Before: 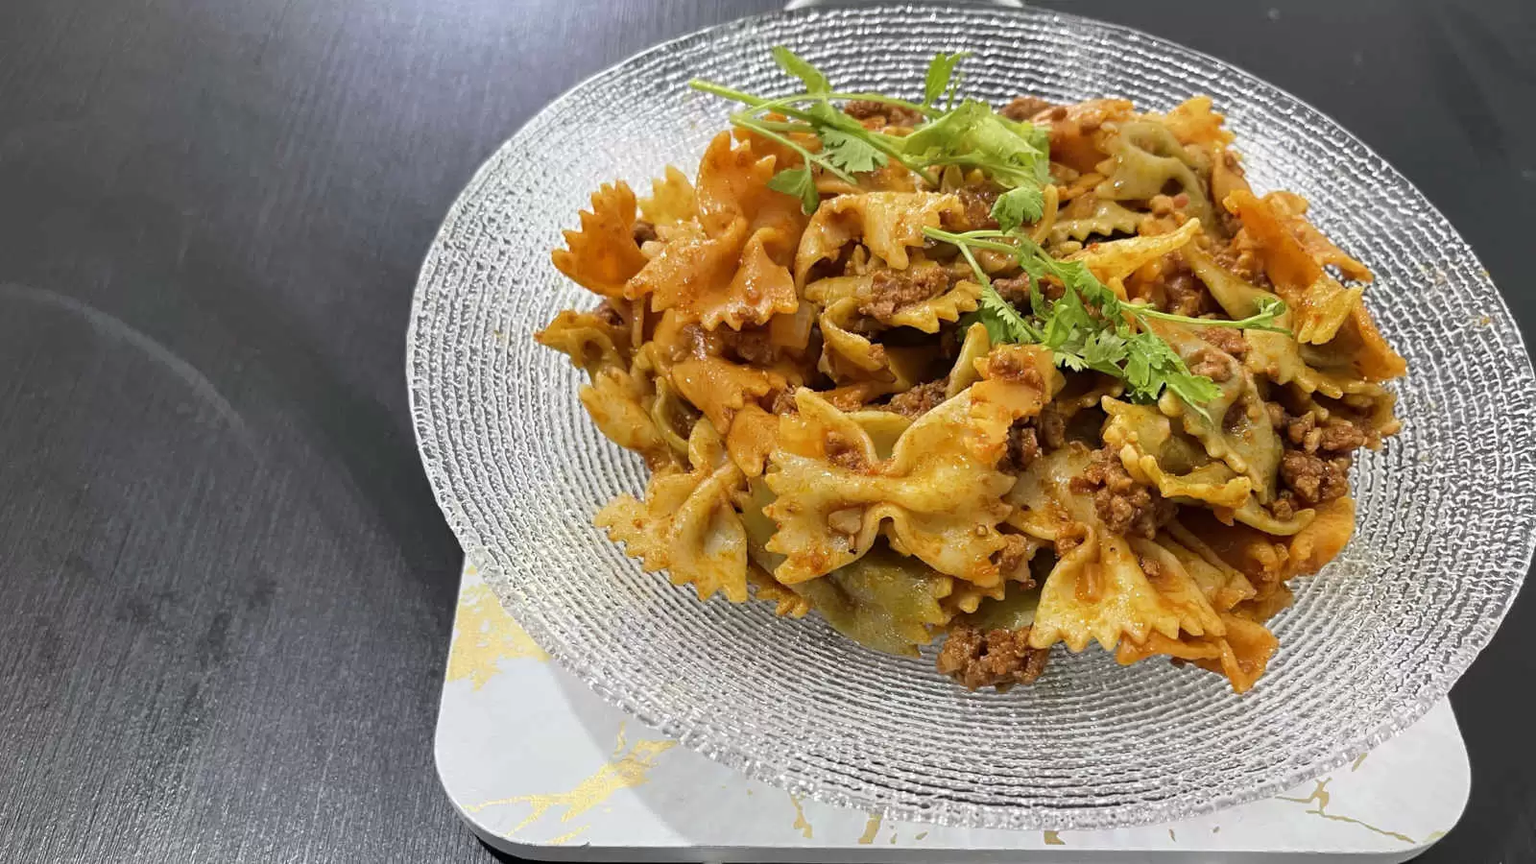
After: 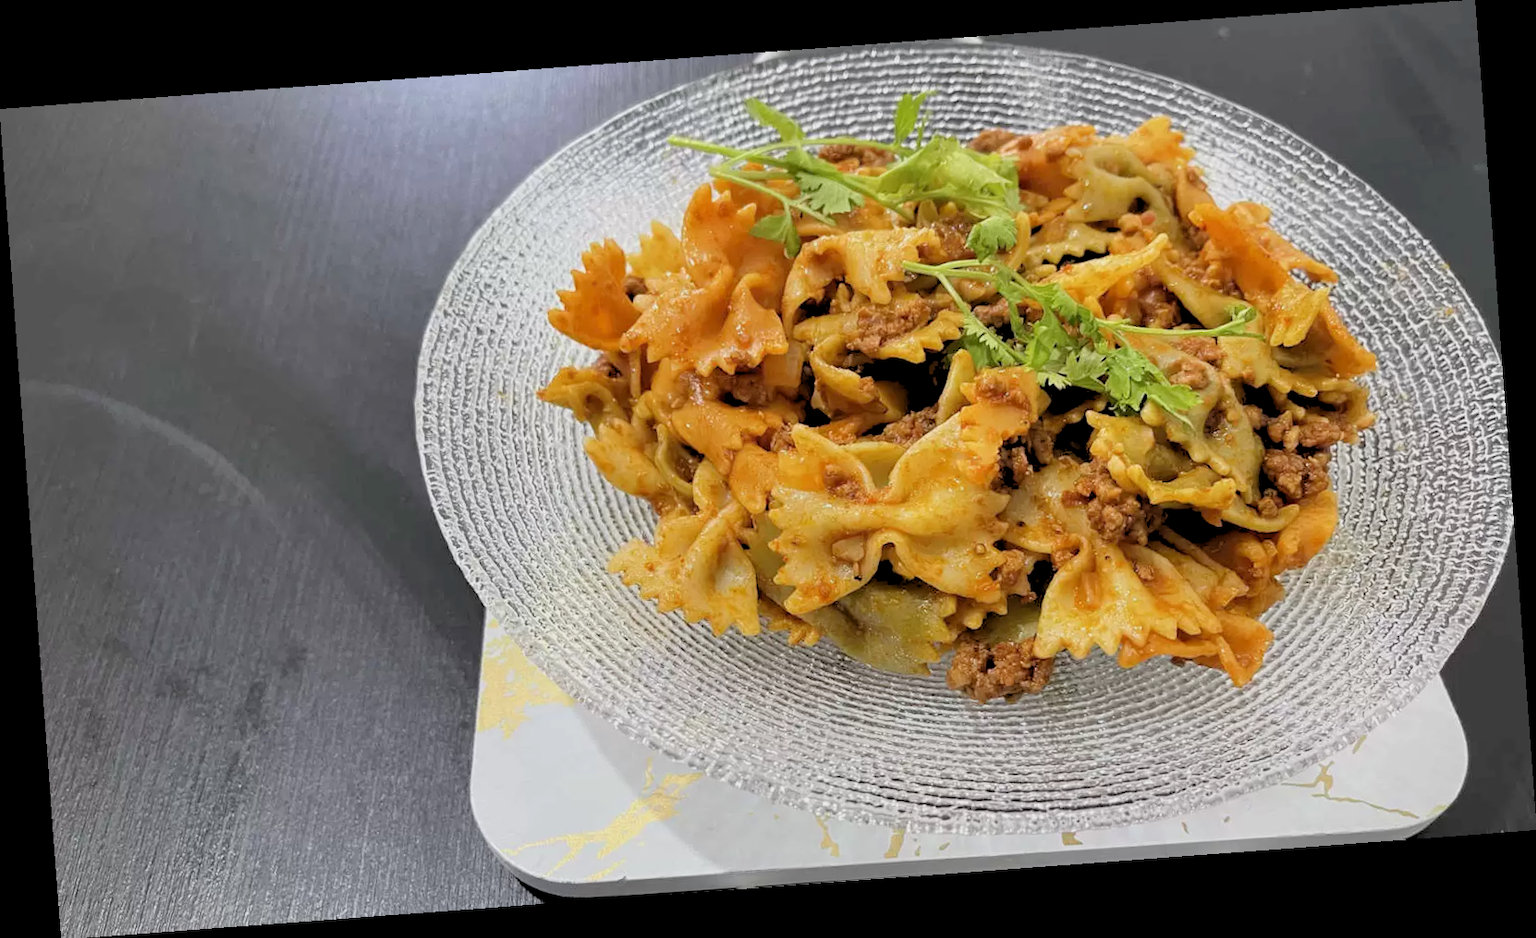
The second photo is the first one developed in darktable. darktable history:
rotate and perspective: rotation -4.25°, automatic cropping off
rgb levels: preserve colors sum RGB, levels [[0.038, 0.433, 0.934], [0, 0.5, 1], [0, 0.5, 1]]
